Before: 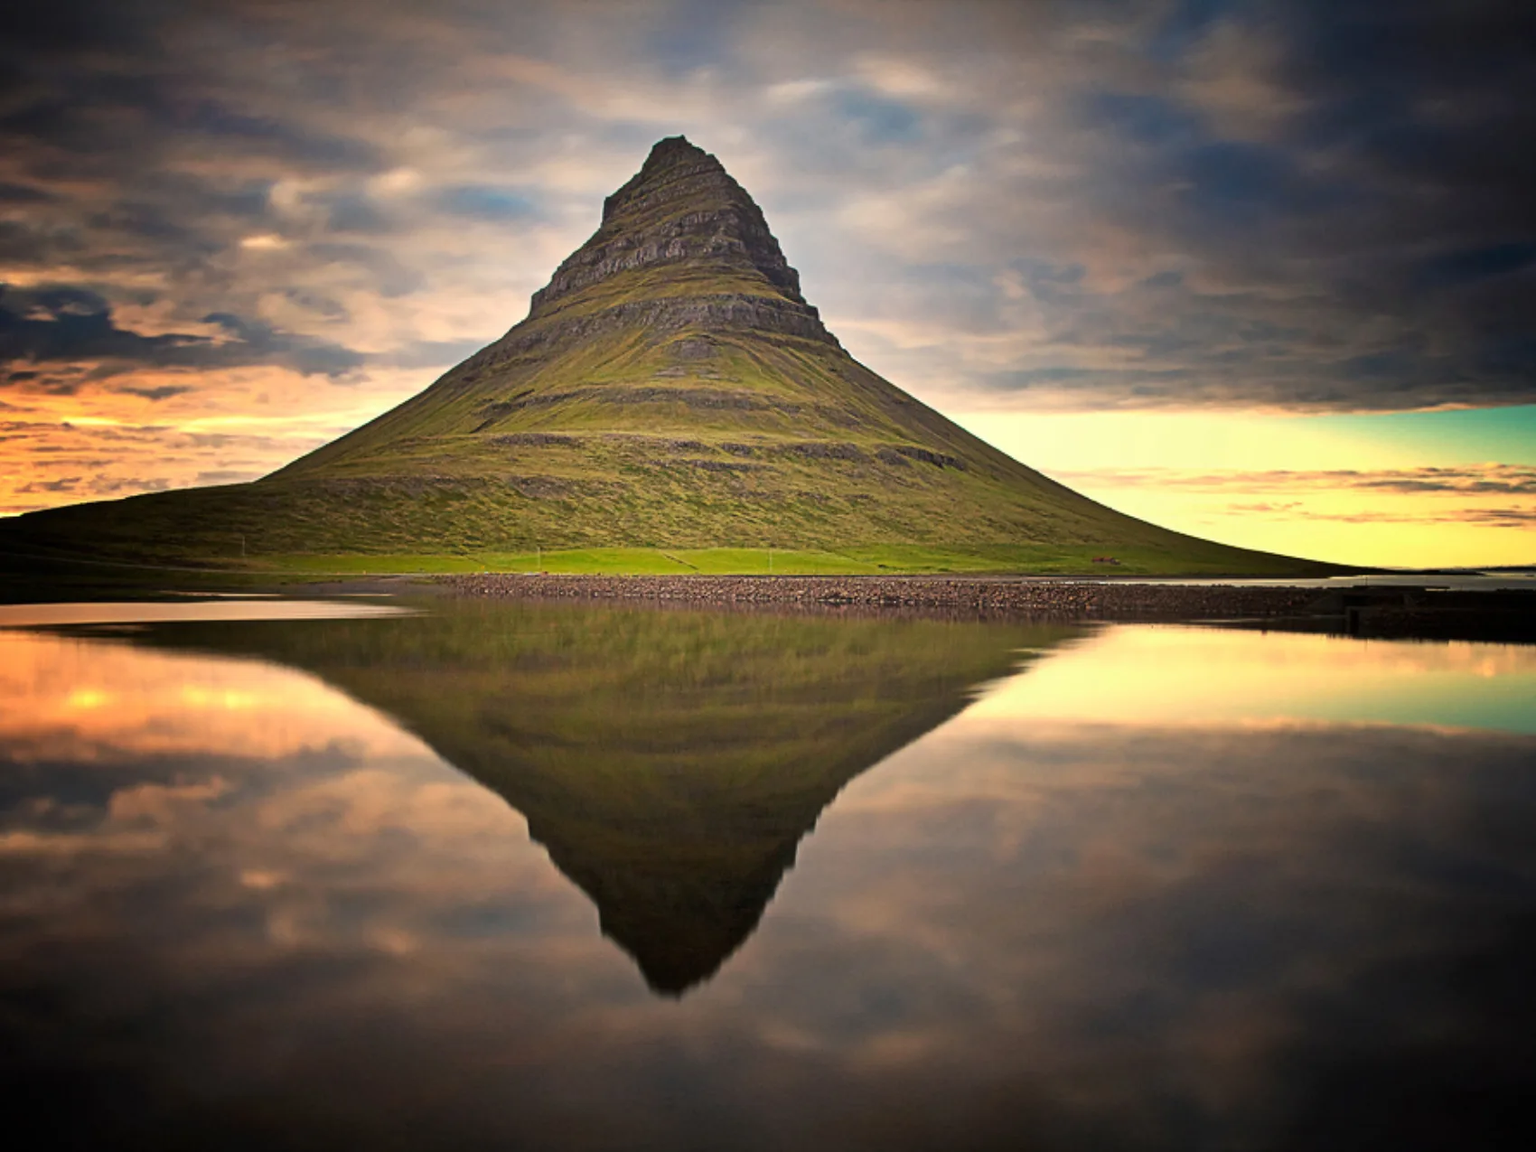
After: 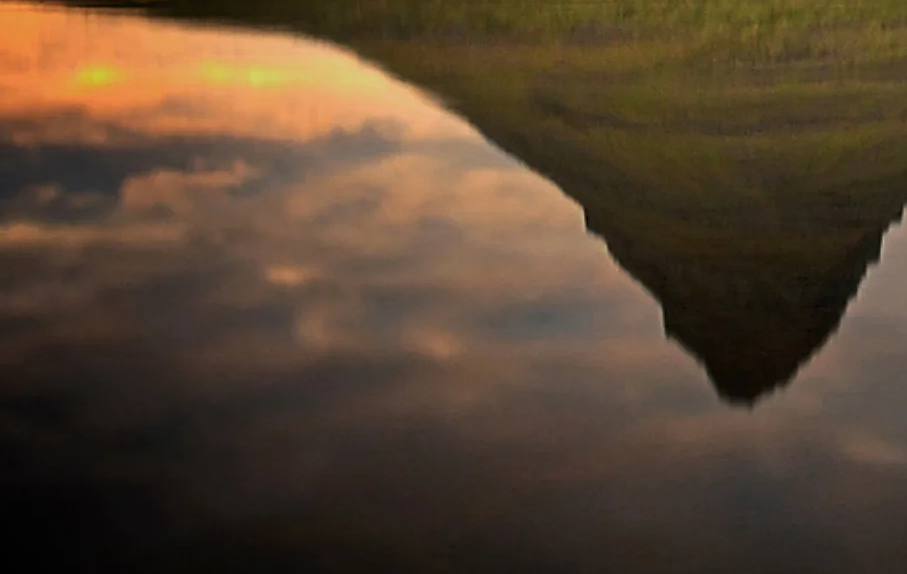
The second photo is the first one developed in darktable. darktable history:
color zones: curves: ch0 [(0.203, 0.433) (0.607, 0.517) (0.697, 0.696) (0.705, 0.897)]
color calibration: illuminant same as pipeline (D50), adaptation none (bypass)
crop and rotate: top 54.778%, right 46.61%, bottom 0.159%
sharpen: on, module defaults
